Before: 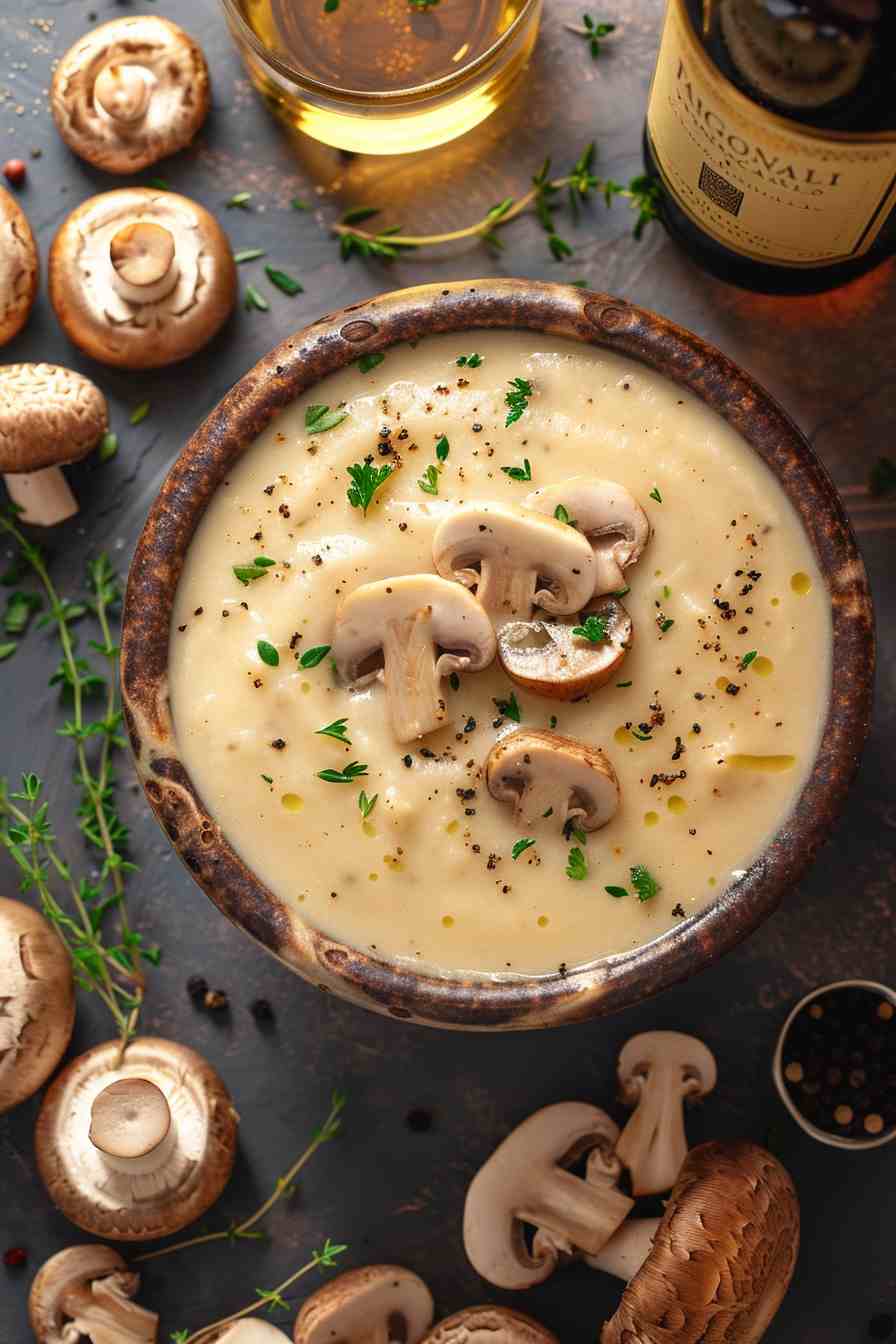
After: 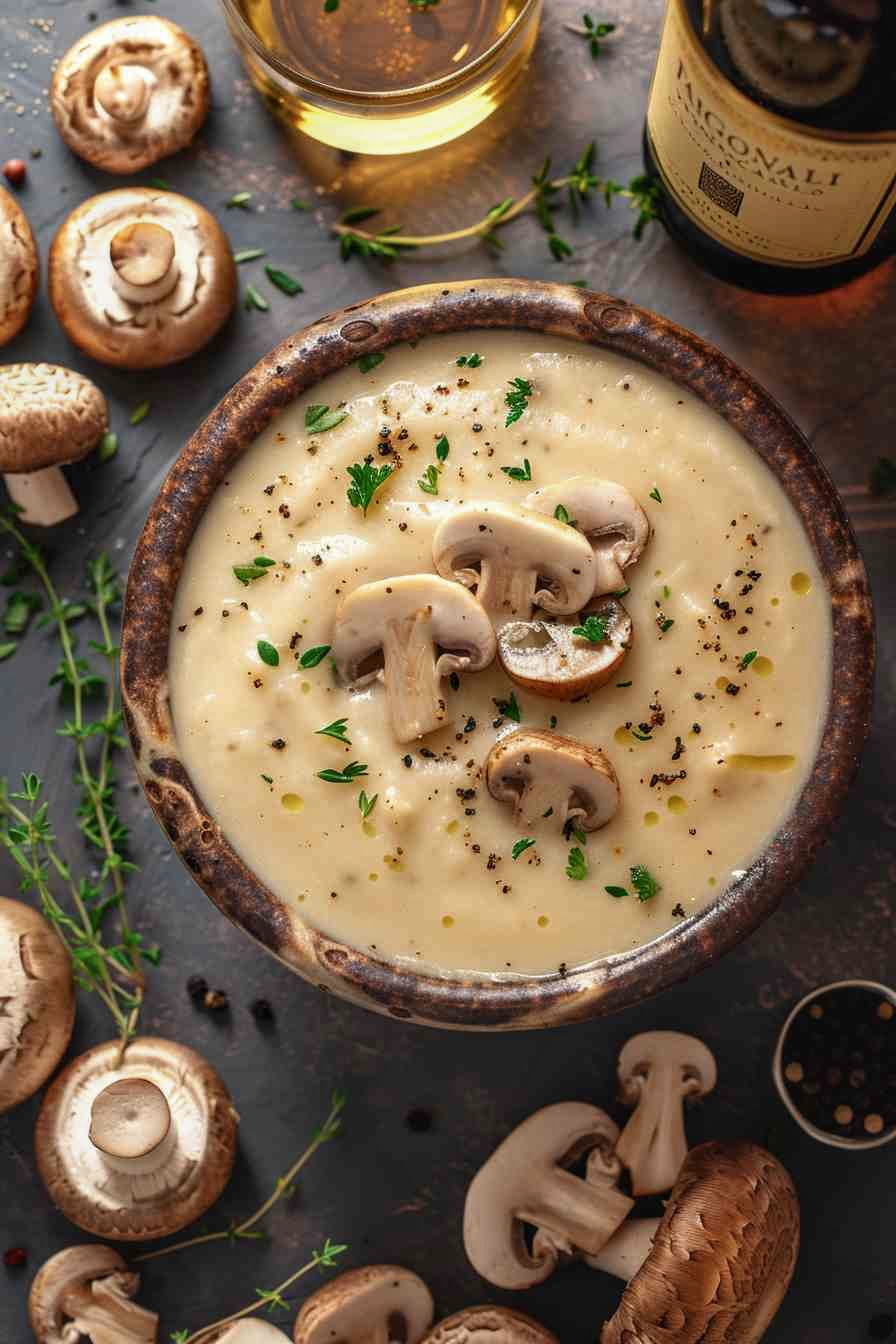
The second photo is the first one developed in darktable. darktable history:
contrast brightness saturation: contrast -0.068, brightness -0.042, saturation -0.112
local contrast: on, module defaults
